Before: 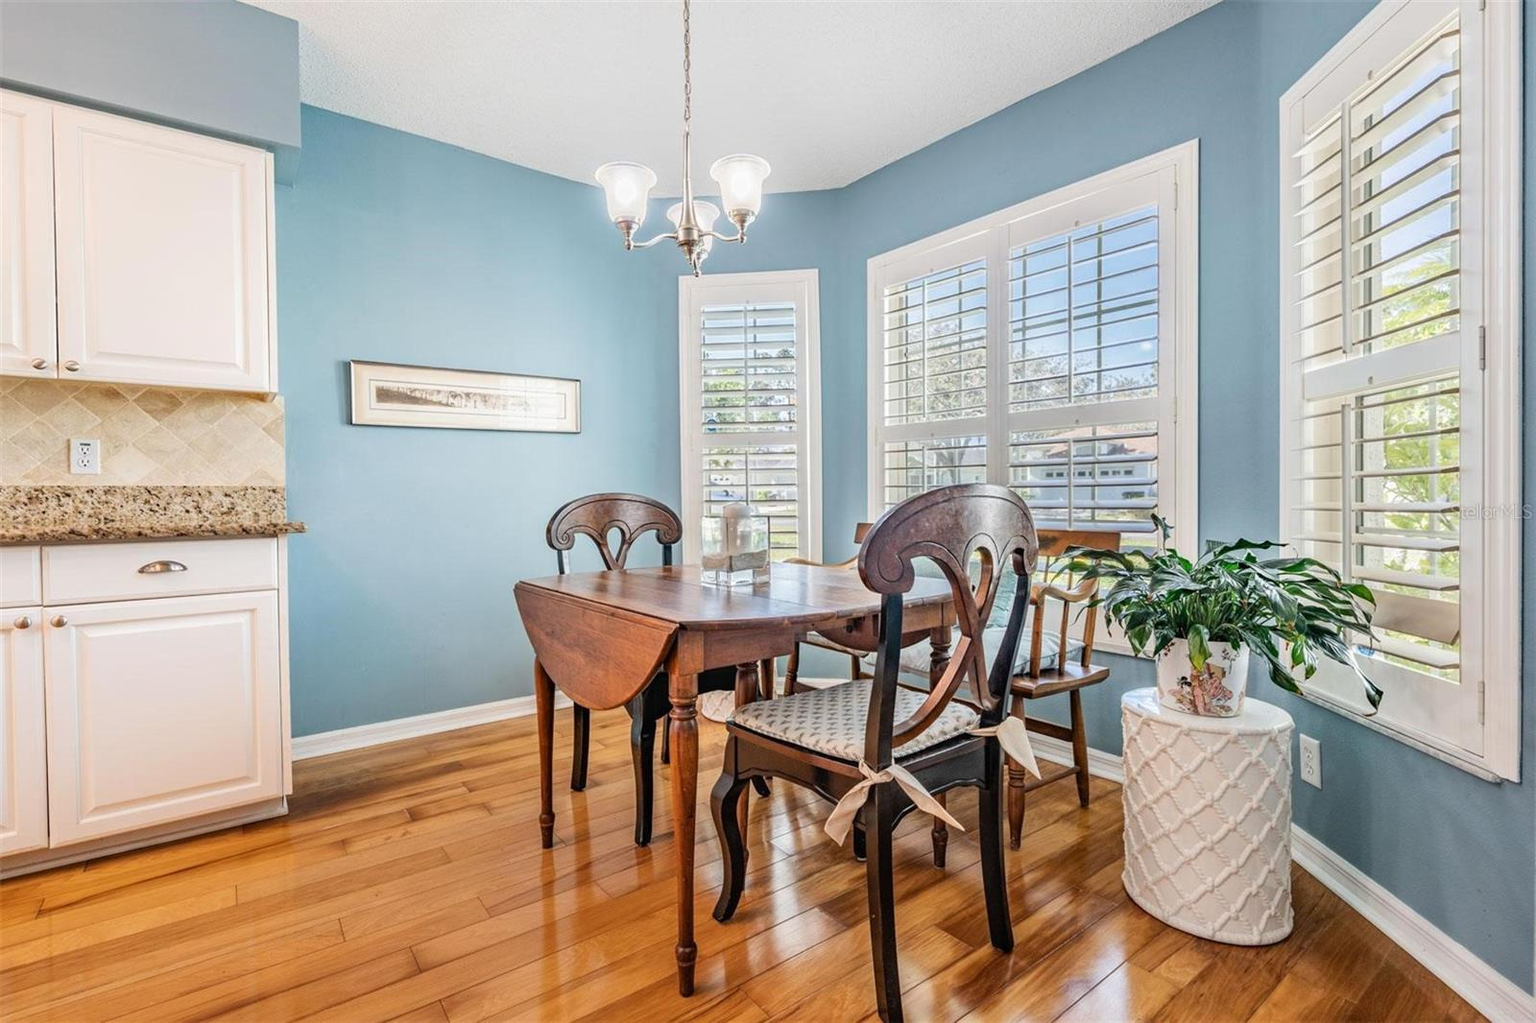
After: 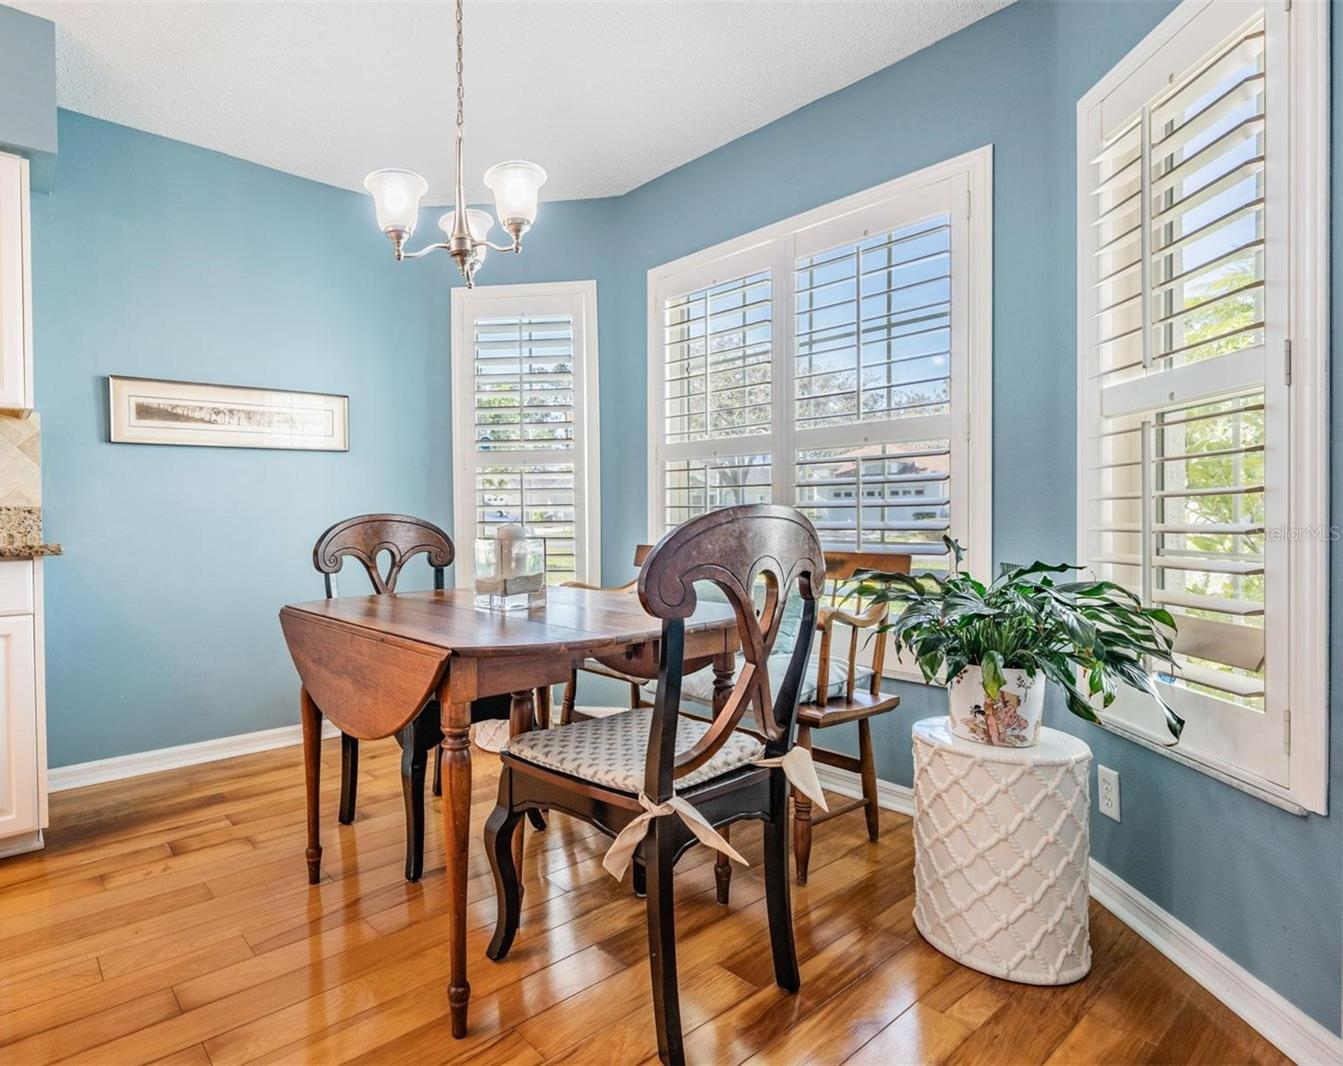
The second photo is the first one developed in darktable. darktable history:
crop: left 16.024%
